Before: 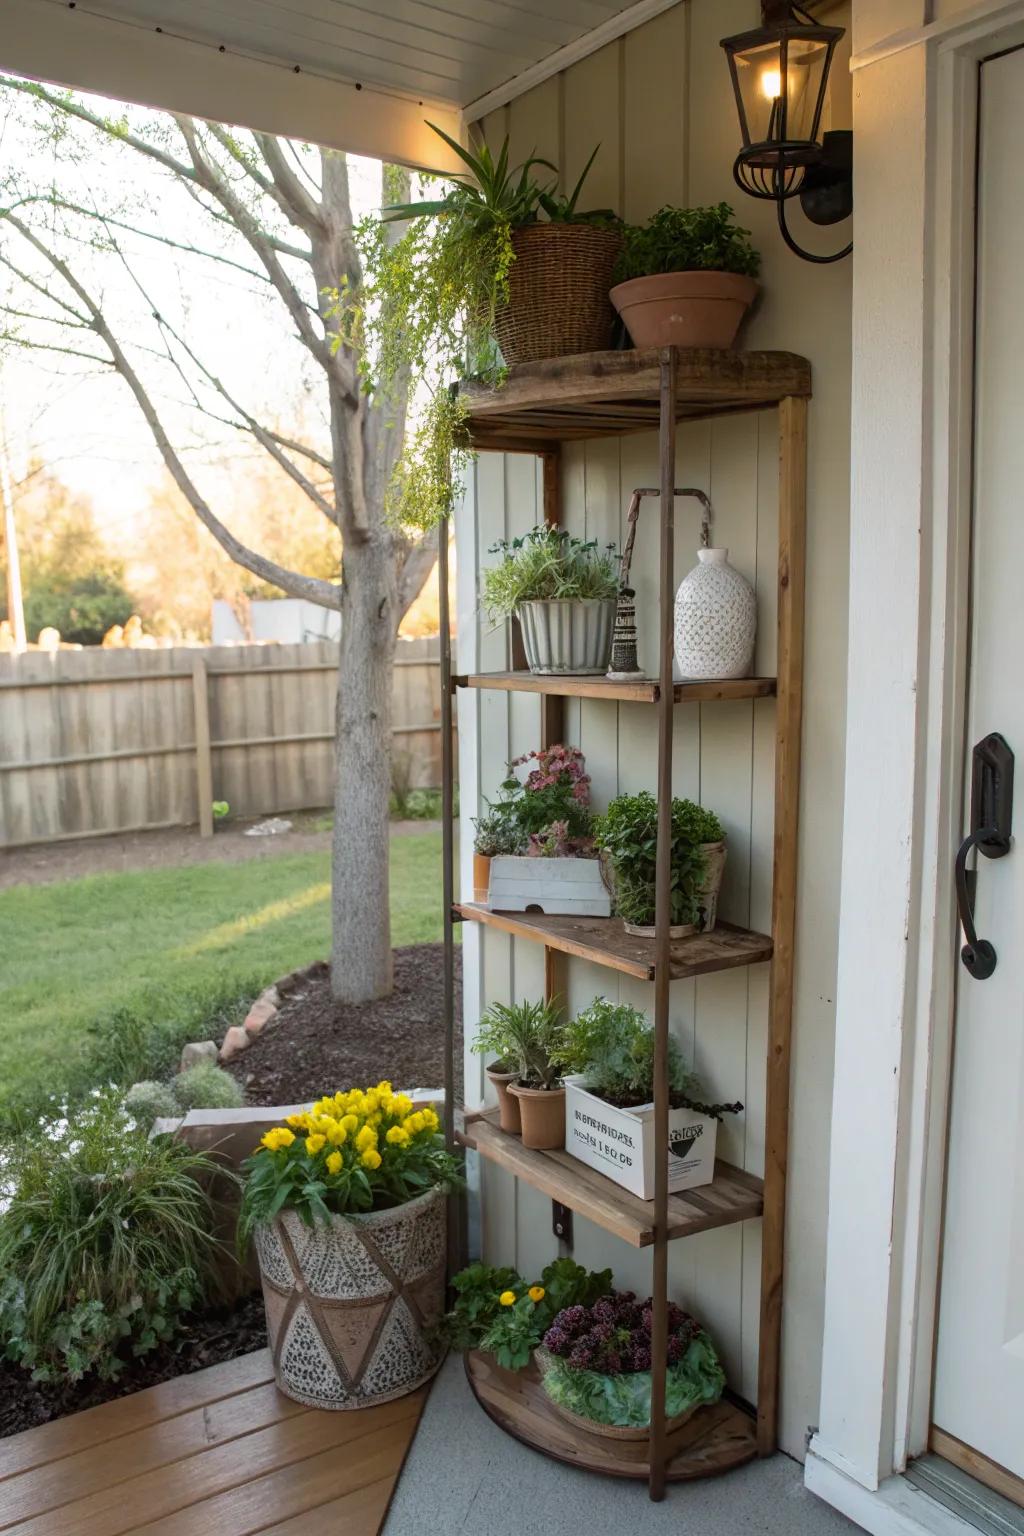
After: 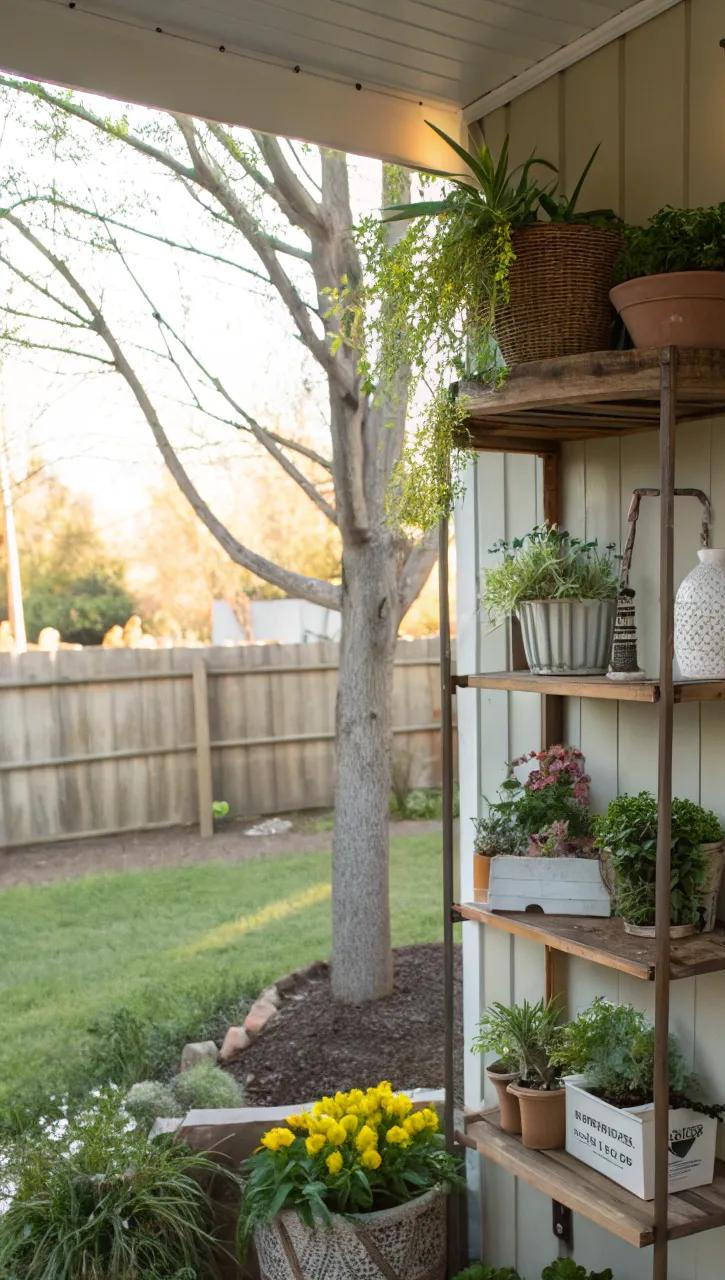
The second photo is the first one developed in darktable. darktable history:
crop: right 28.739%, bottom 16.639%
